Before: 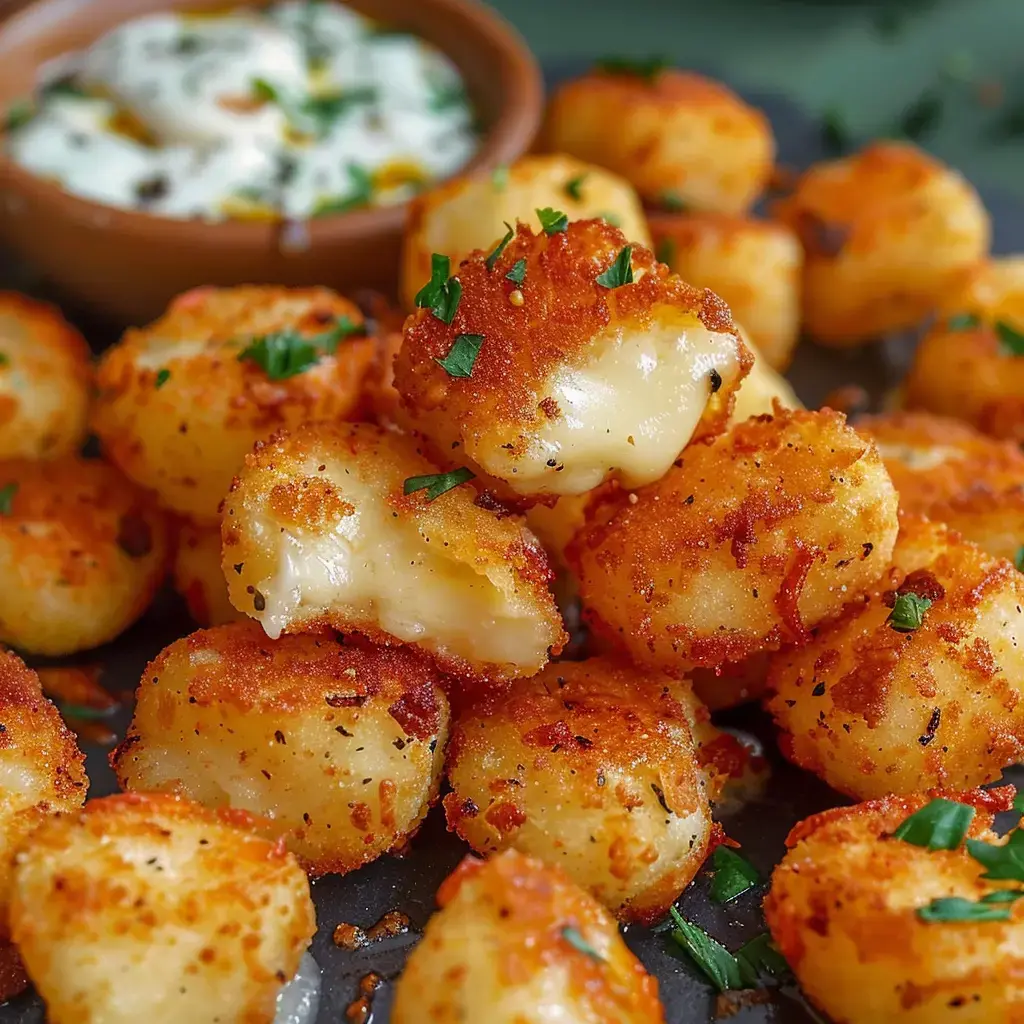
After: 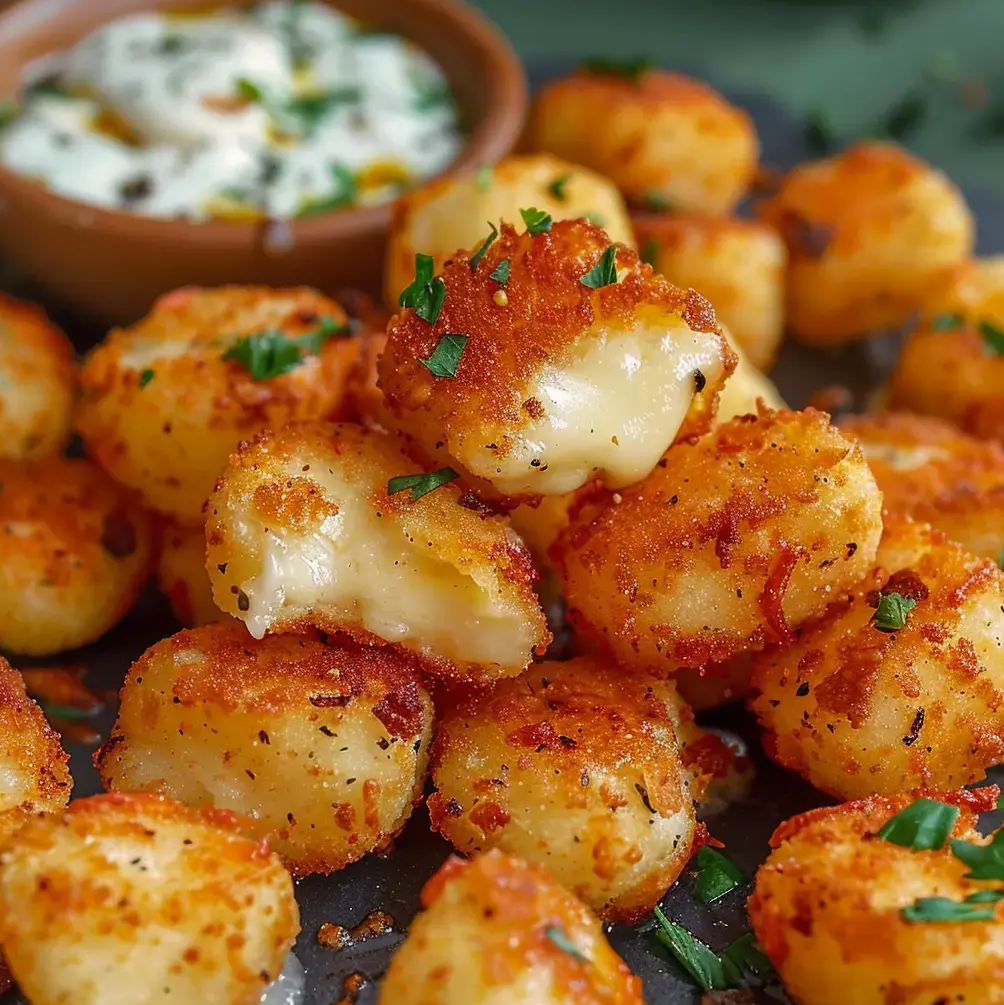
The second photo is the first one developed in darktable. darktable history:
color calibration: gray › normalize channels true, x 0.342, y 0.356, temperature 5132.62 K, gamut compression 0.011
crop: left 1.64%, right 0.273%, bottom 1.851%
